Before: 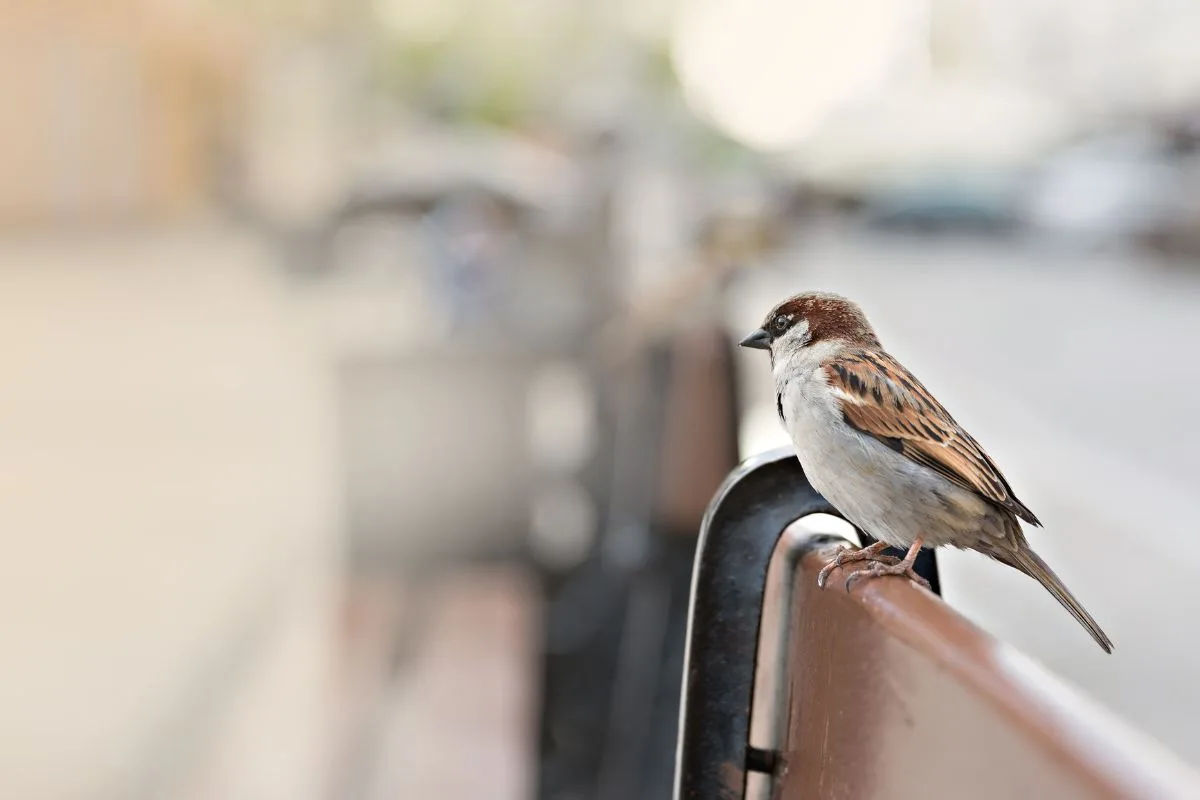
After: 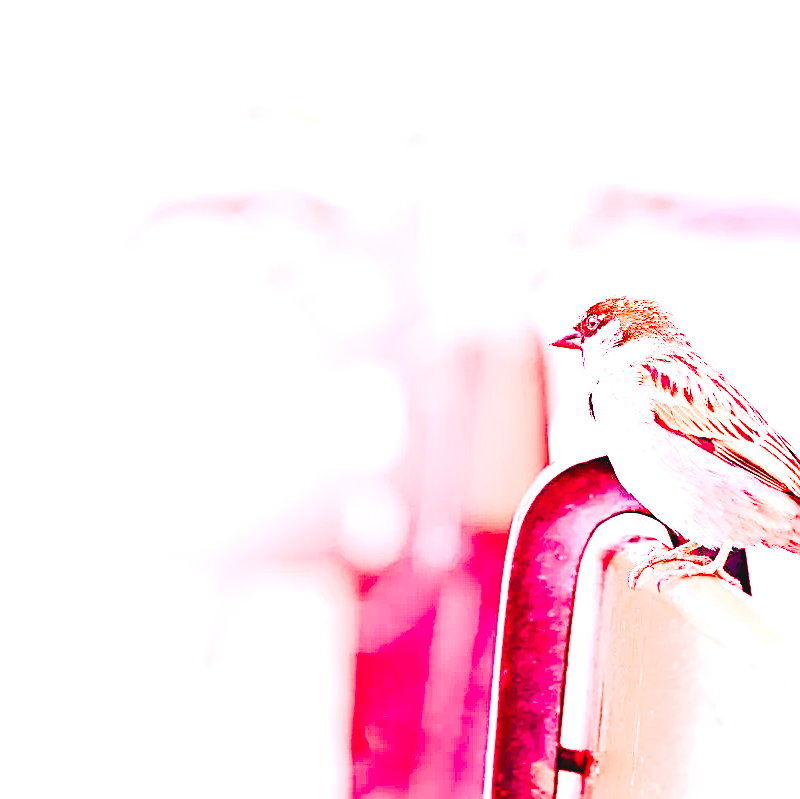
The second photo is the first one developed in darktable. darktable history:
color balance rgb: shadows lift › chroma 2%, shadows lift › hue 185.64°, power › luminance 1.48%, highlights gain › chroma 3%, highlights gain › hue 54.51°, global offset › luminance -0.4%, perceptual saturation grading › highlights -18.47%, perceptual saturation grading › mid-tones 6.62%, perceptual saturation grading › shadows 28.22%, perceptual brilliance grading › highlights 15.68%, perceptual brilliance grading › shadows -14.29%, global vibrance 25.96%, contrast 6.45%
crop and rotate: left 15.754%, right 17.579%
sharpen: on, module defaults
vibrance: vibrance 100%
white balance: red 4.26, blue 1.802
base curve: curves: ch0 [(0, 0.007) (0.028, 0.063) (0.121, 0.311) (0.46, 0.743) (0.859, 0.957) (1, 1)], preserve colors none
